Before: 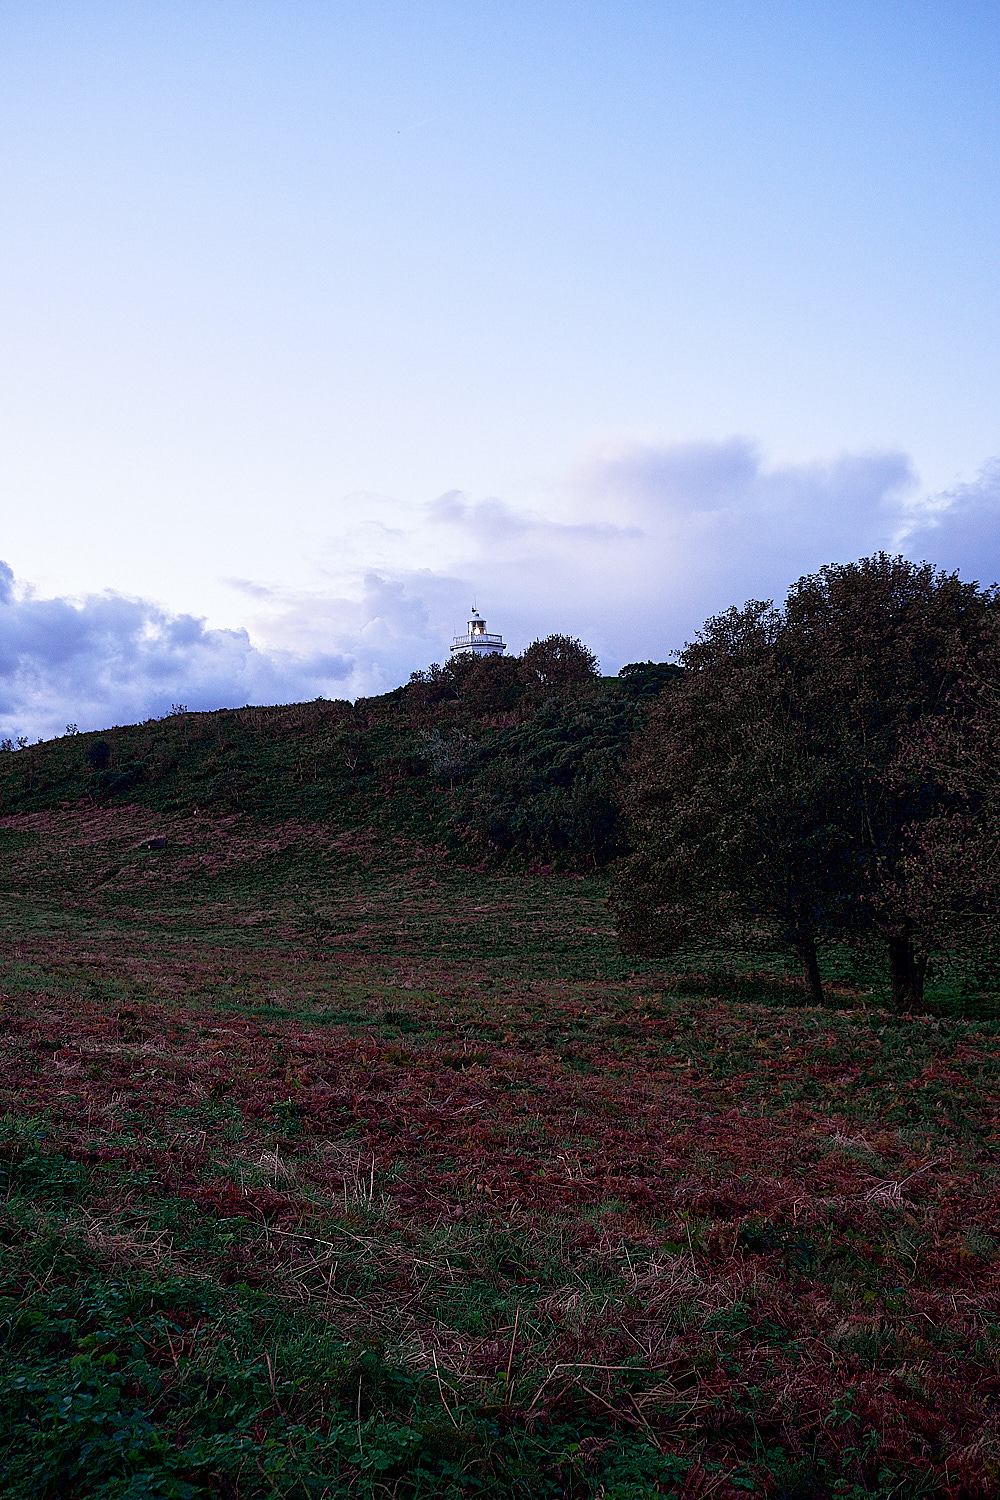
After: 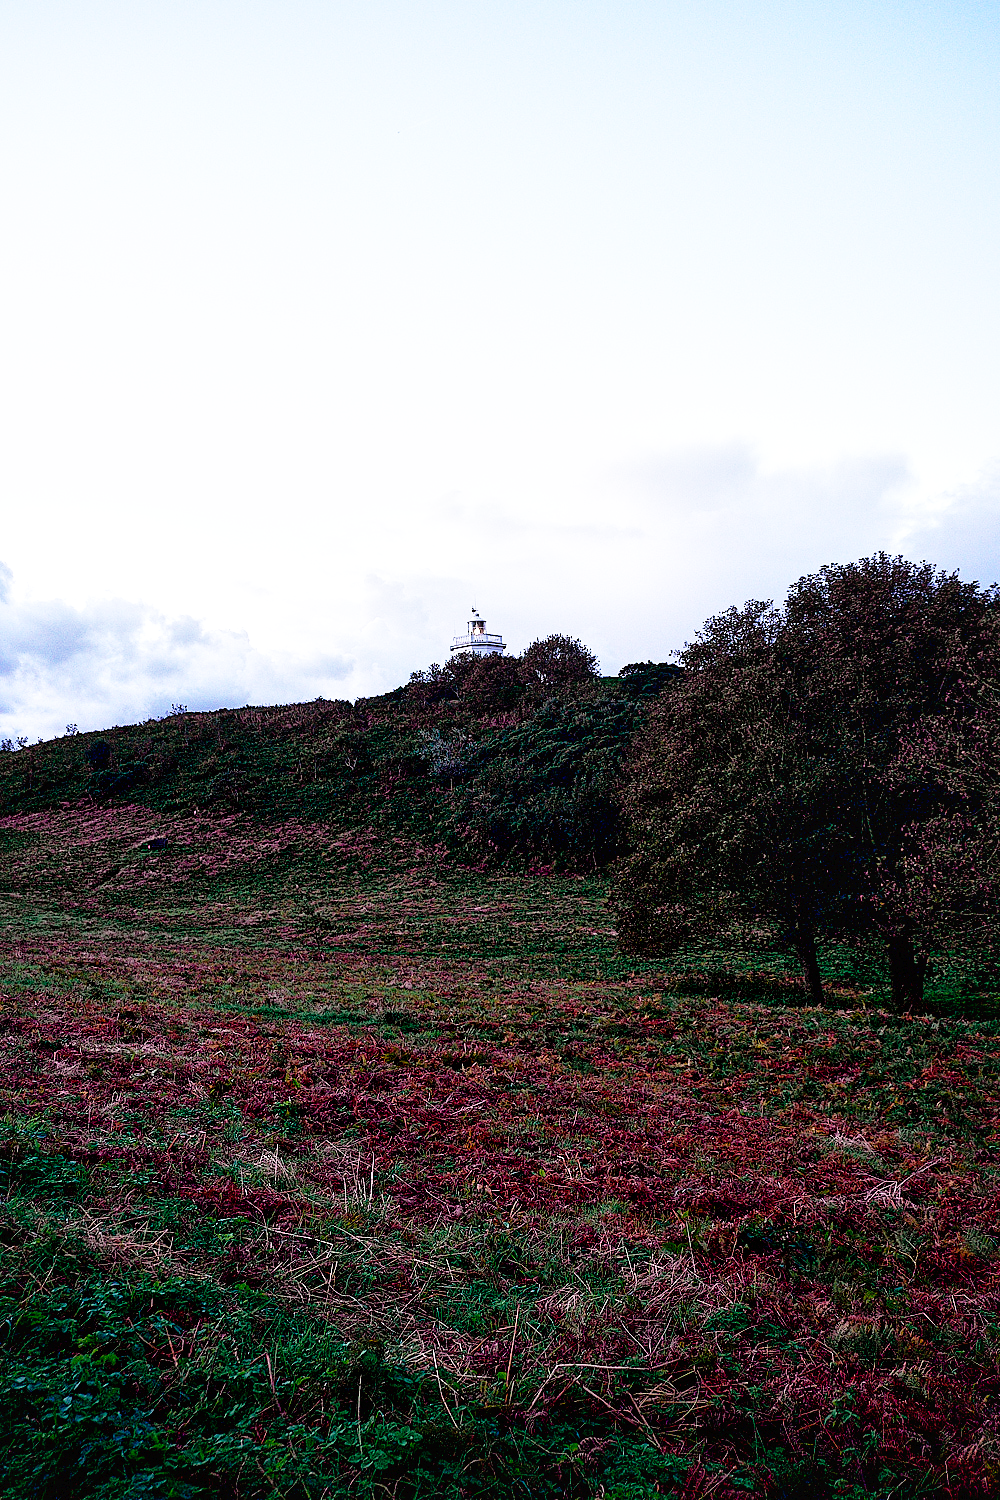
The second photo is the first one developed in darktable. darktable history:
base curve: curves: ch0 [(0, 0) (0.012, 0.01) (0.073, 0.168) (0.31, 0.711) (0.645, 0.957) (1, 1)], preserve colors none
tone curve: curves: ch0 [(0, 0) (0.003, 0.026) (0.011, 0.024) (0.025, 0.022) (0.044, 0.031) (0.069, 0.067) (0.1, 0.094) (0.136, 0.102) (0.177, 0.14) (0.224, 0.189) (0.277, 0.238) (0.335, 0.325) (0.399, 0.379) (0.468, 0.453) (0.543, 0.528) (0.623, 0.609) (0.709, 0.695) (0.801, 0.793) (0.898, 0.898) (1, 1)], preserve colors none
local contrast: mode bilateral grid, contrast 19, coarseness 50, detail 141%, midtone range 0.2
